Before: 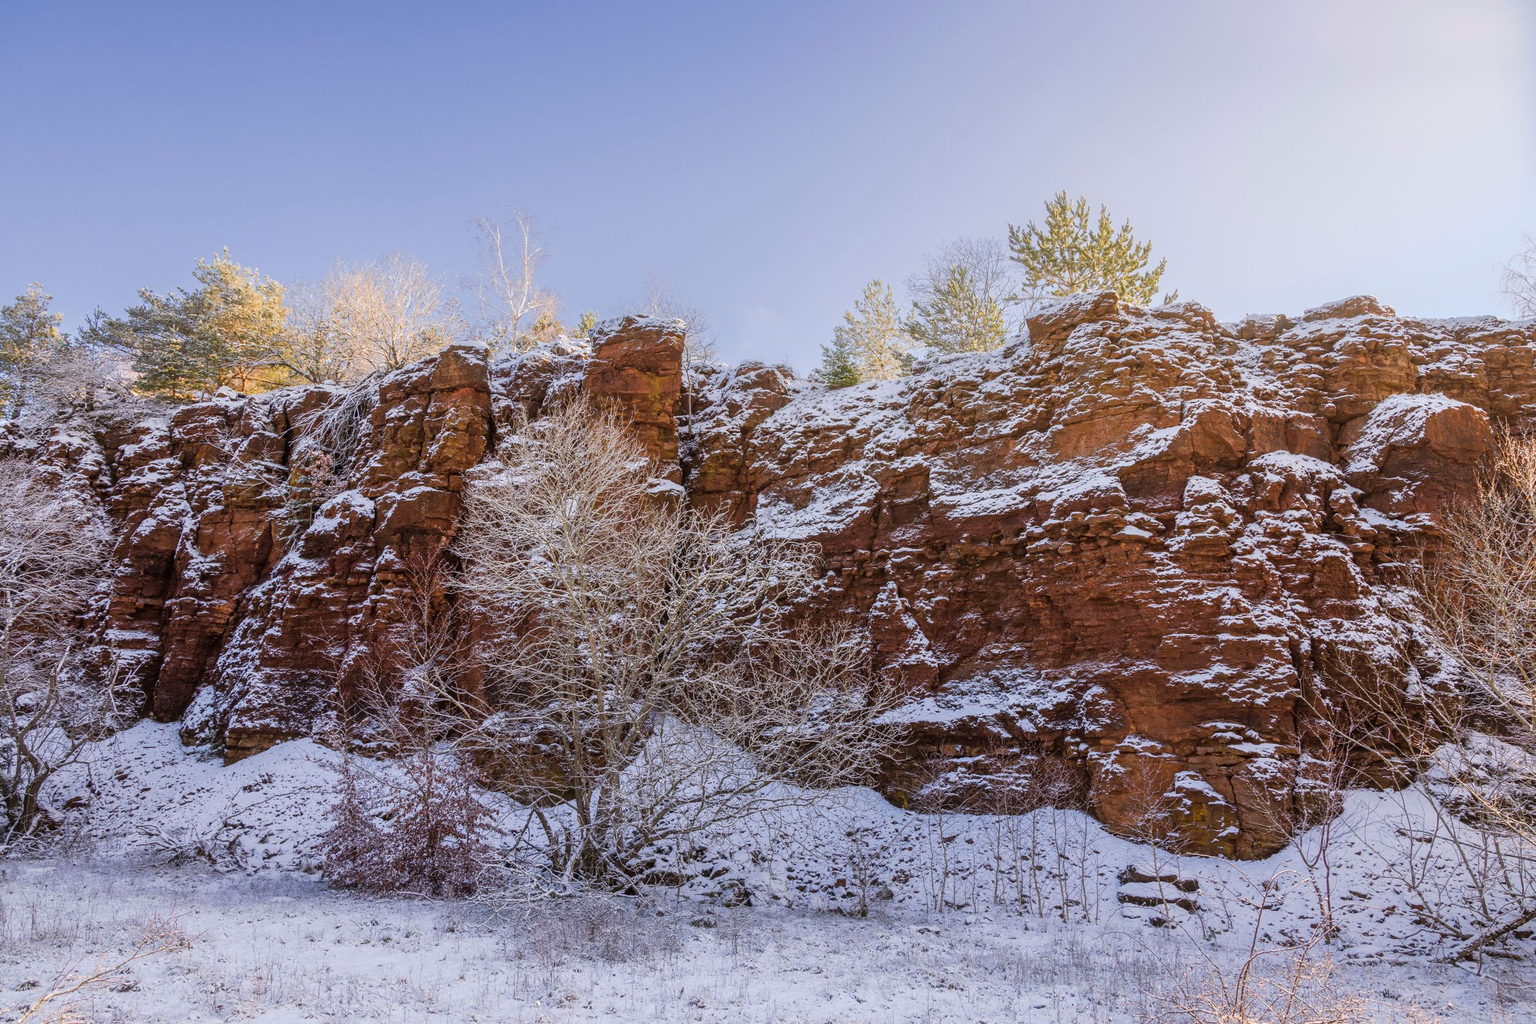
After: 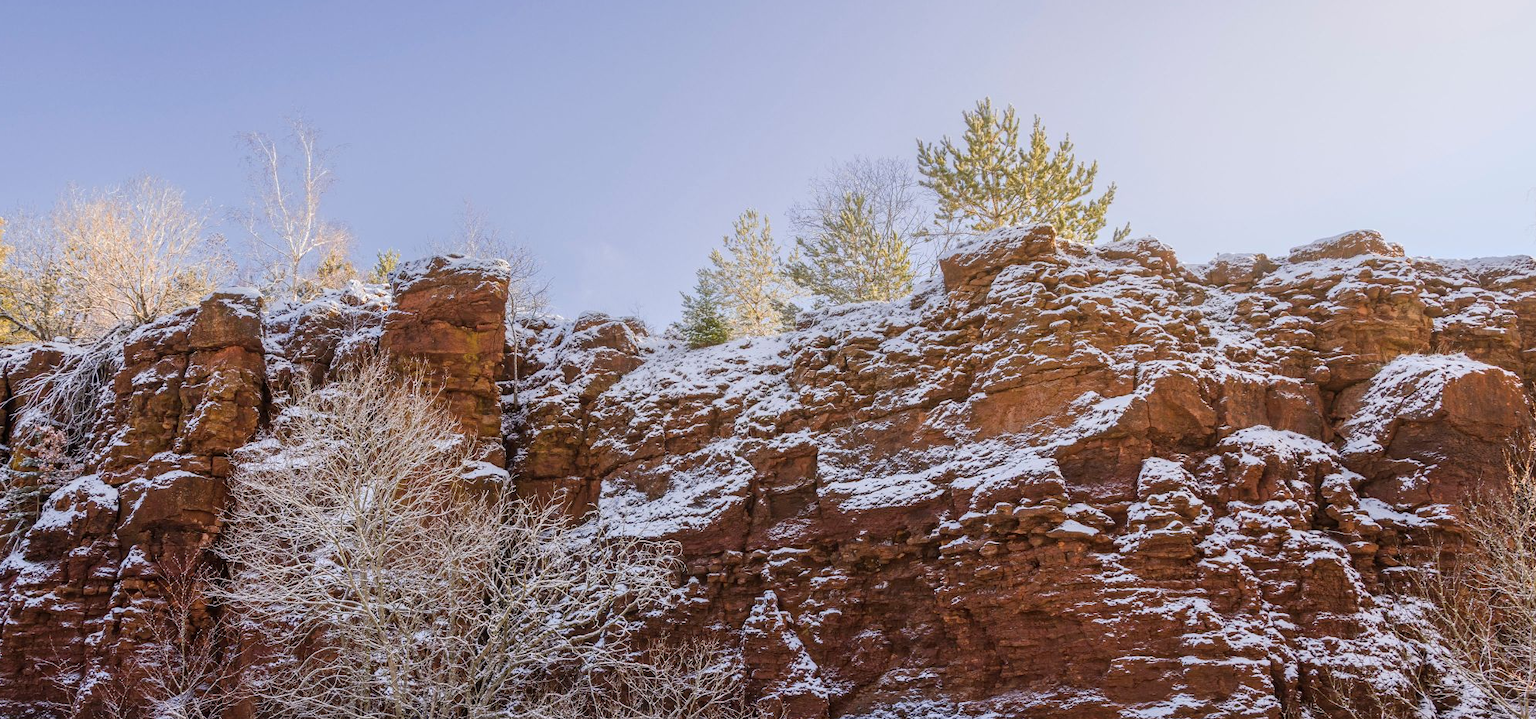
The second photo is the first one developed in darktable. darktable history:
crop: left 18.303%, top 11.075%, right 2.312%, bottom 33.191%
